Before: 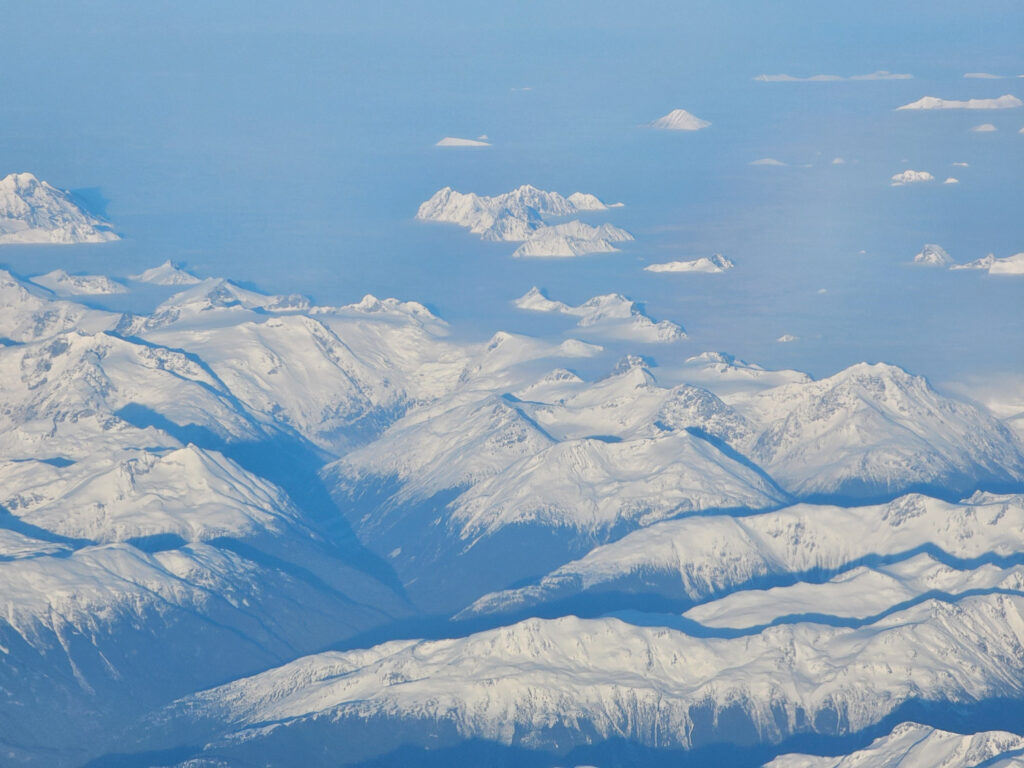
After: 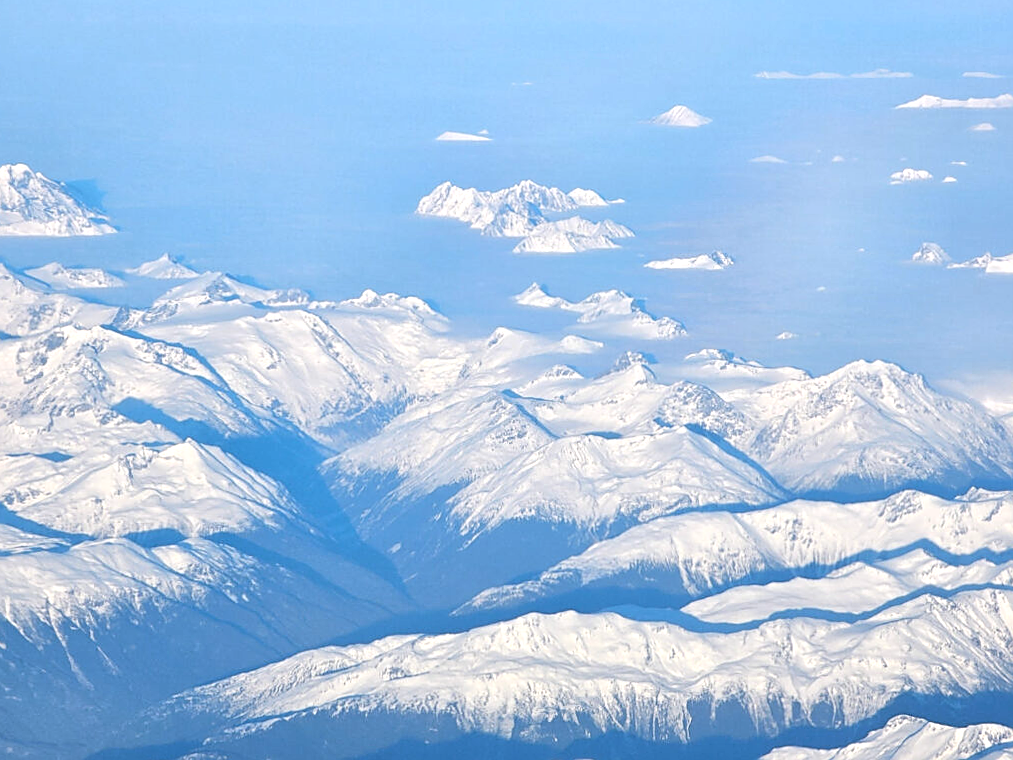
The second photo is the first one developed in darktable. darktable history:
tone equalizer: -8 EV -0.75 EV, -7 EV -0.7 EV, -6 EV -0.6 EV, -5 EV -0.4 EV, -3 EV 0.4 EV, -2 EV 0.6 EV, -1 EV 0.7 EV, +0 EV 0.75 EV, edges refinement/feathering 500, mask exposure compensation -1.57 EV, preserve details no
rotate and perspective: rotation 0.174°, lens shift (vertical) 0.013, lens shift (horizontal) 0.019, shear 0.001, automatic cropping original format, crop left 0.007, crop right 0.991, crop top 0.016, crop bottom 0.997
white balance: red 1.004, blue 1.024
sharpen: on, module defaults
